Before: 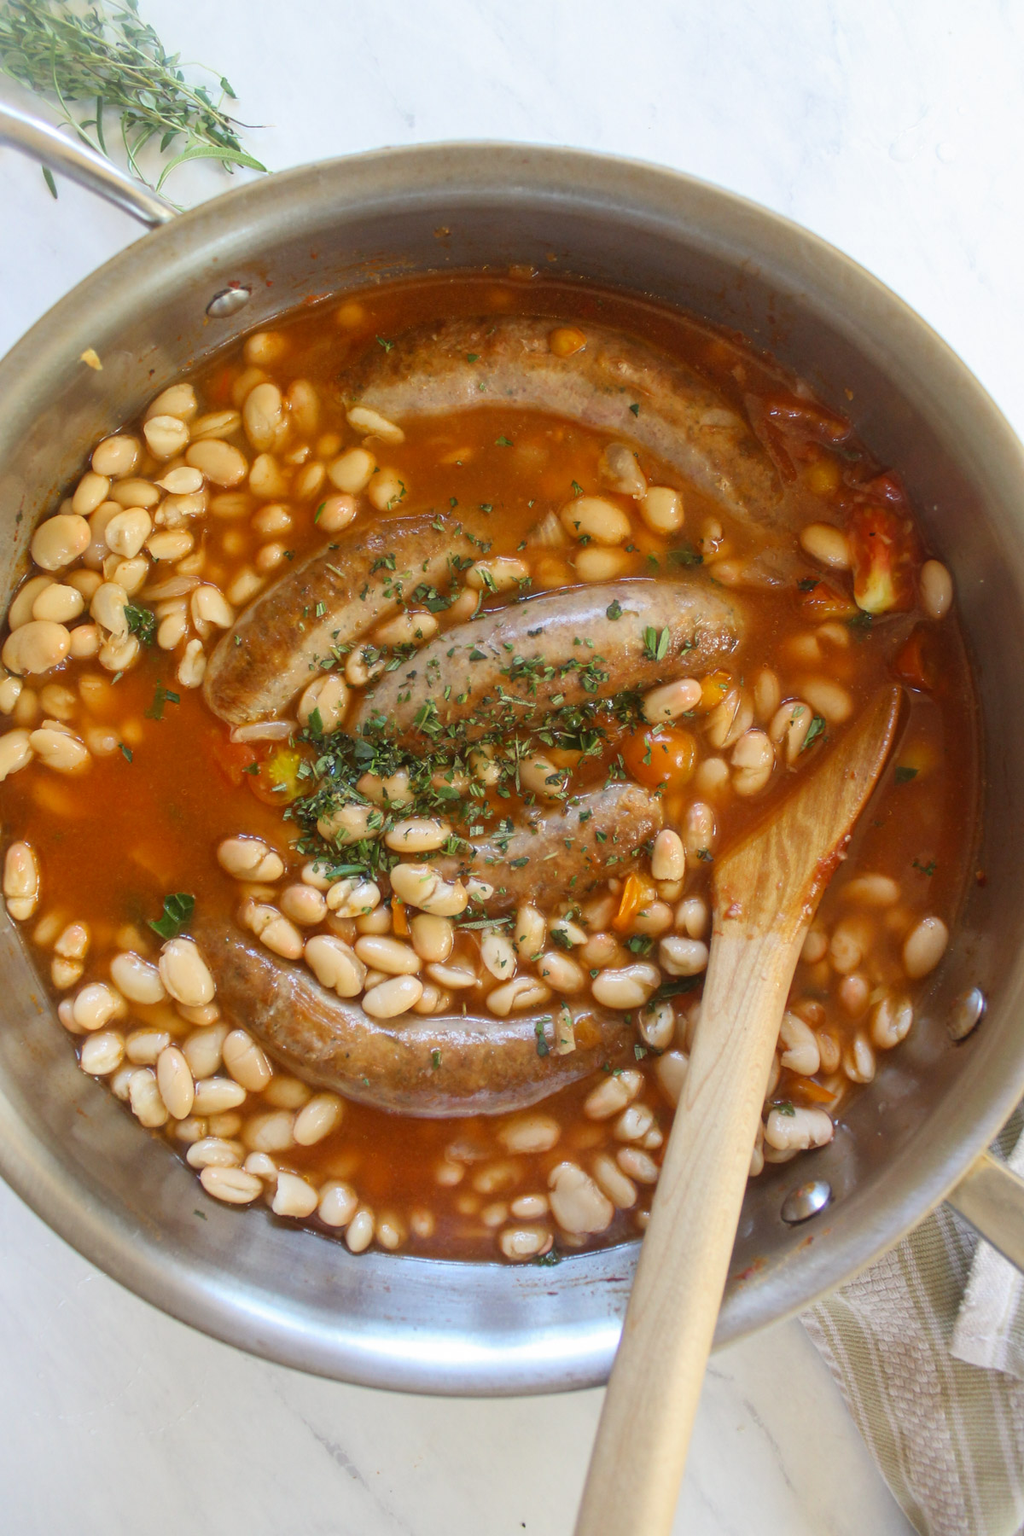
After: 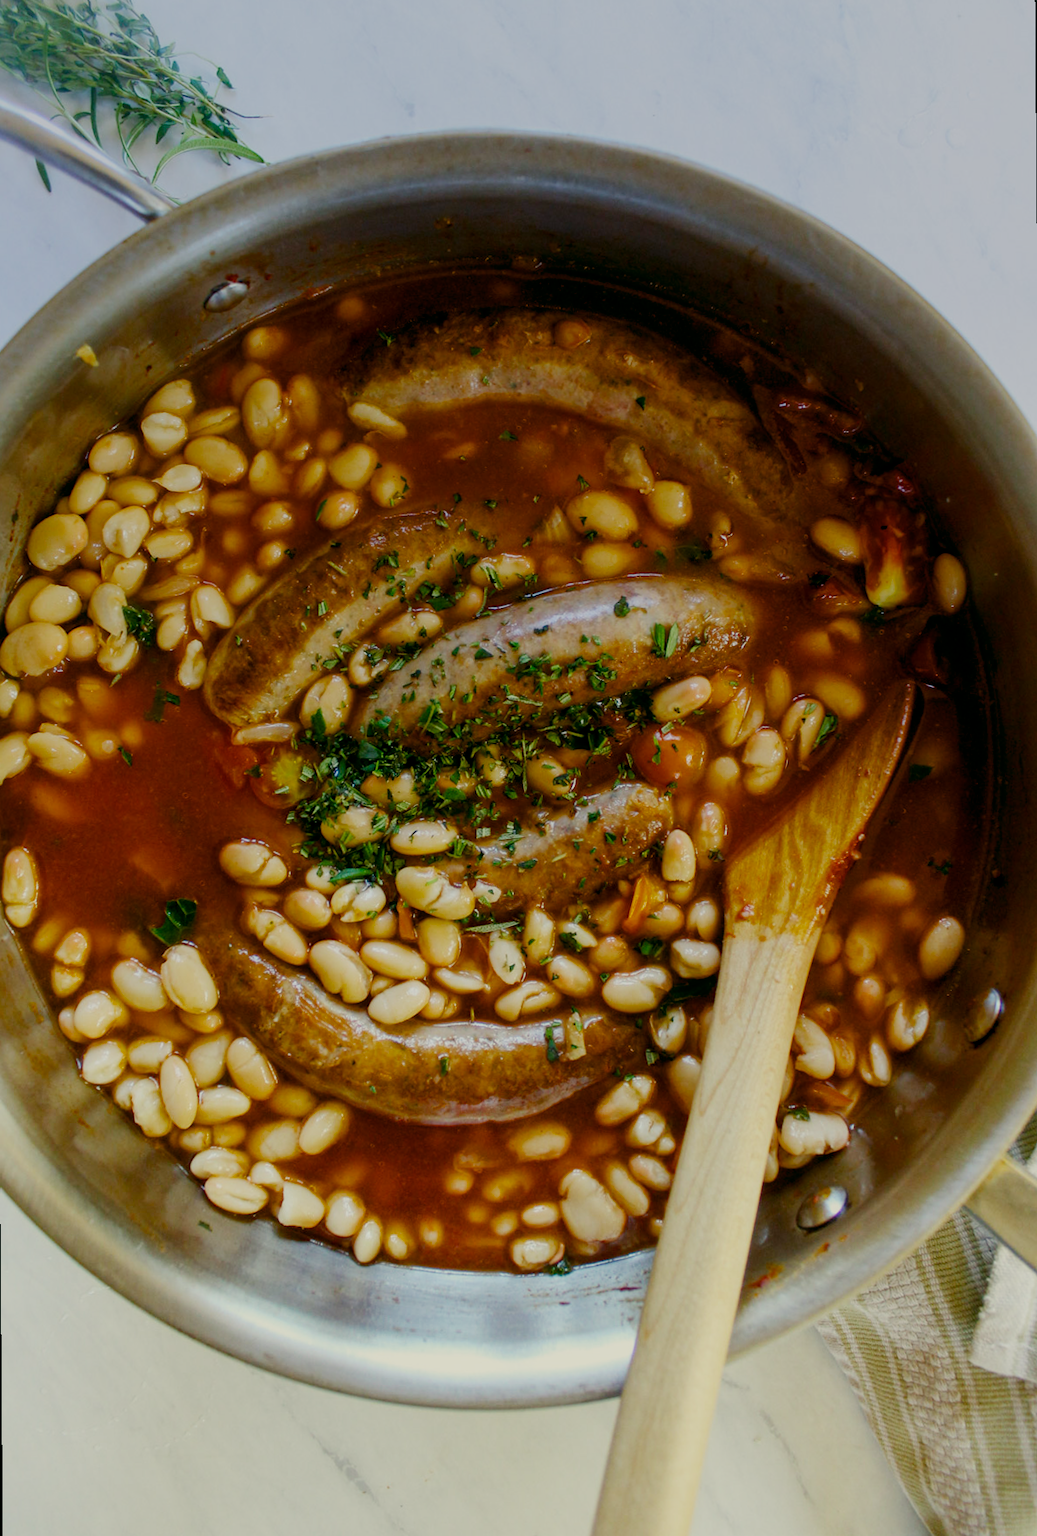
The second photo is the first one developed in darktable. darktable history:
rotate and perspective: rotation -0.45°, automatic cropping original format, crop left 0.008, crop right 0.992, crop top 0.012, crop bottom 0.988
graduated density: hue 238.83°, saturation 50%
color correction: highlights a* -0.482, highlights b* 9.48, shadows a* -9.48, shadows b* 0.803
exposure: black level correction 0.006, exposure -0.226 EV, compensate highlight preservation false
color balance rgb: perceptual saturation grading › global saturation 35%, perceptual saturation grading › highlights -25%, perceptual saturation grading › shadows 50%
local contrast: highlights 100%, shadows 100%, detail 120%, midtone range 0.2
sigmoid: skew -0.2, preserve hue 0%, red attenuation 0.1, red rotation 0.035, green attenuation 0.1, green rotation -0.017, blue attenuation 0.15, blue rotation -0.052, base primaries Rec2020
